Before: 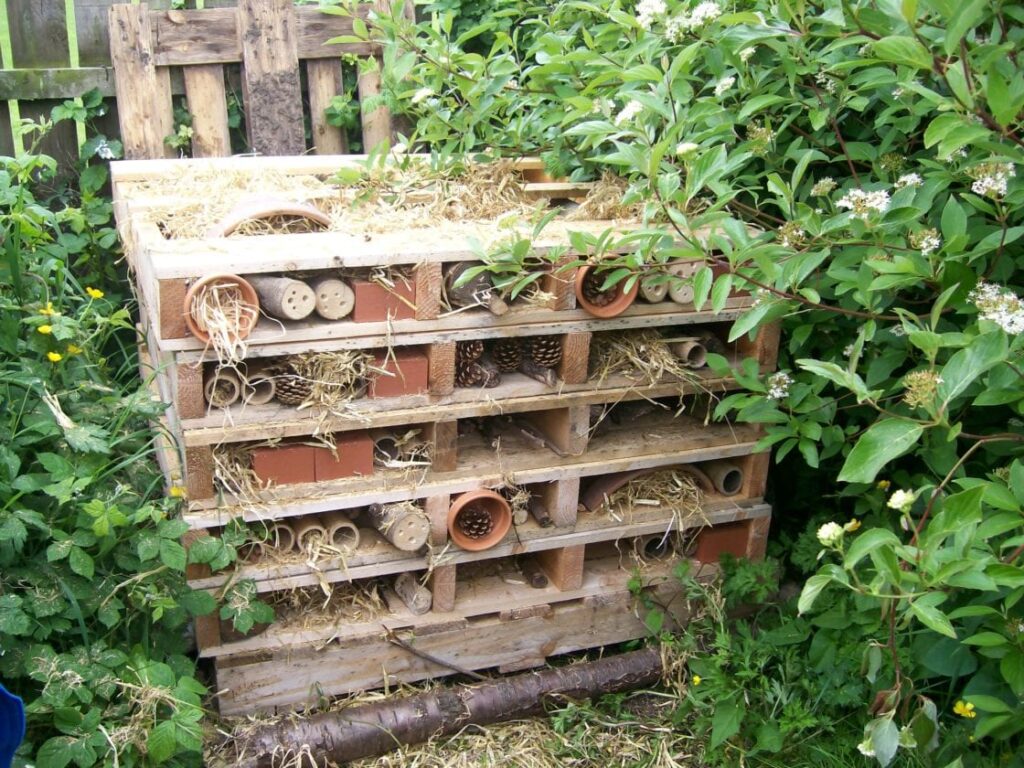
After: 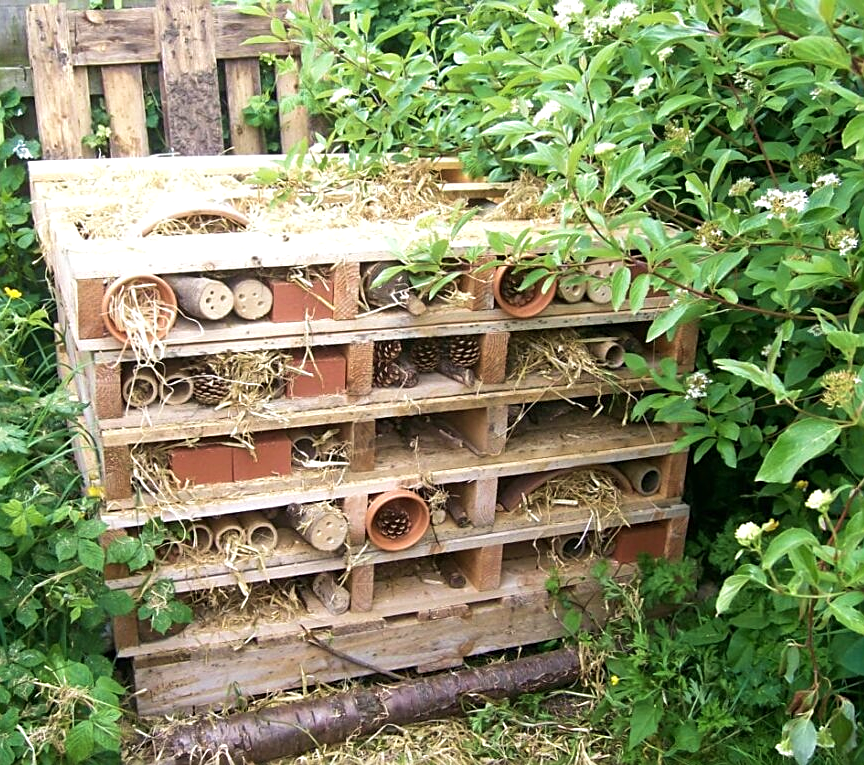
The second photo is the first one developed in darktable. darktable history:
sharpen: amount 0.575
crop: left 8.026%, right 7.374%
velvia: on, module defaults
exposure: exposure 0.197 EV, compensate highlight preservation false
